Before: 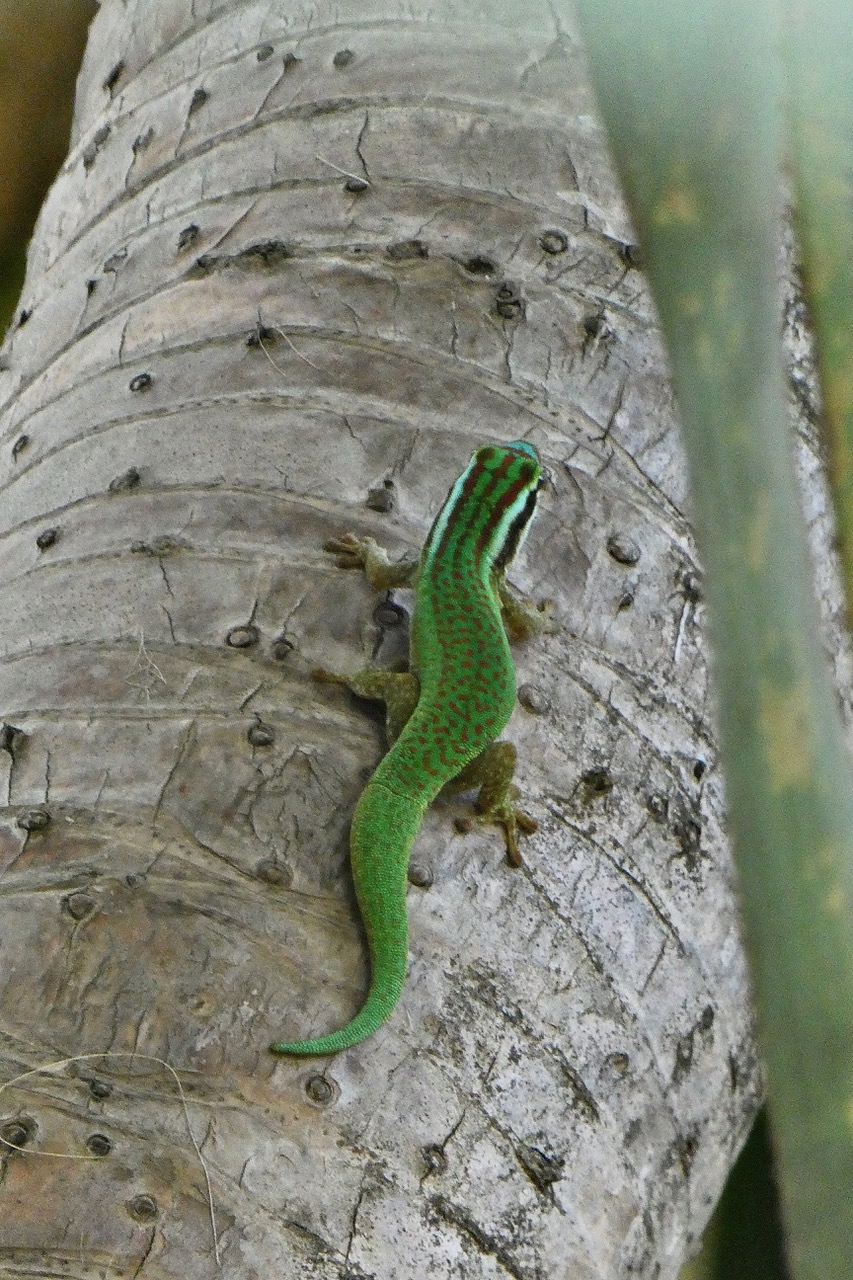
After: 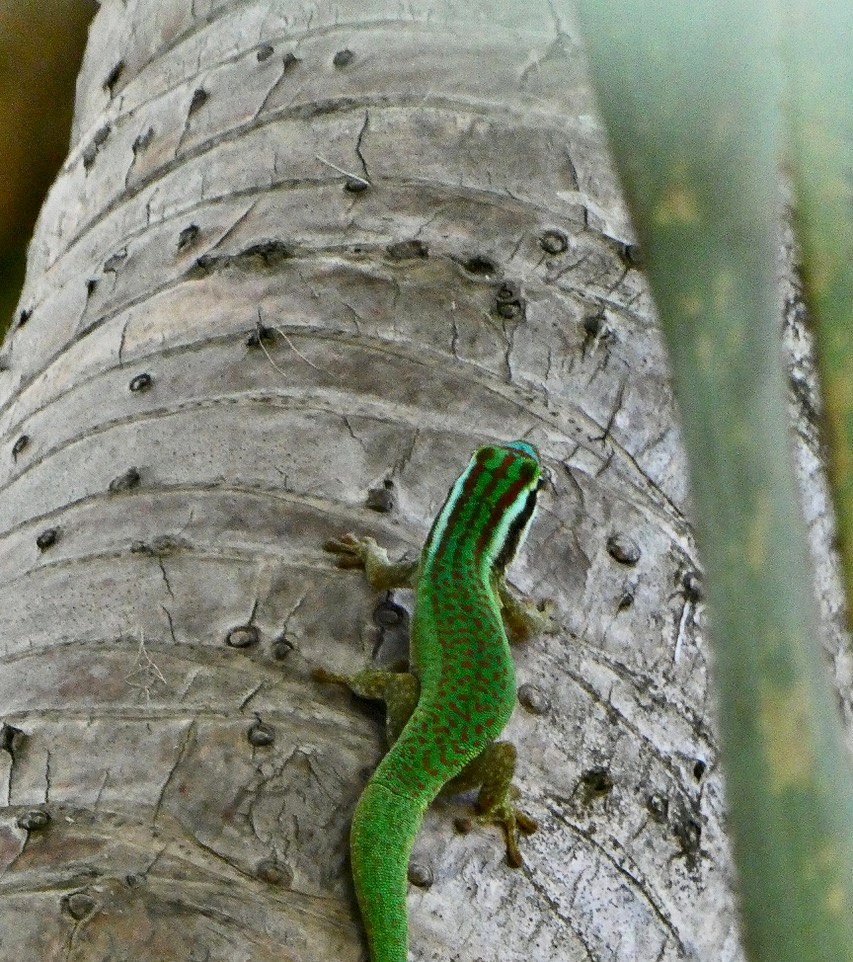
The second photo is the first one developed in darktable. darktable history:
contrast brightness saturation: contrast 0.147, brightness -0.013, saturation 0.096
crop: bottom 24.777%
color correction: highlights b* 0.015
